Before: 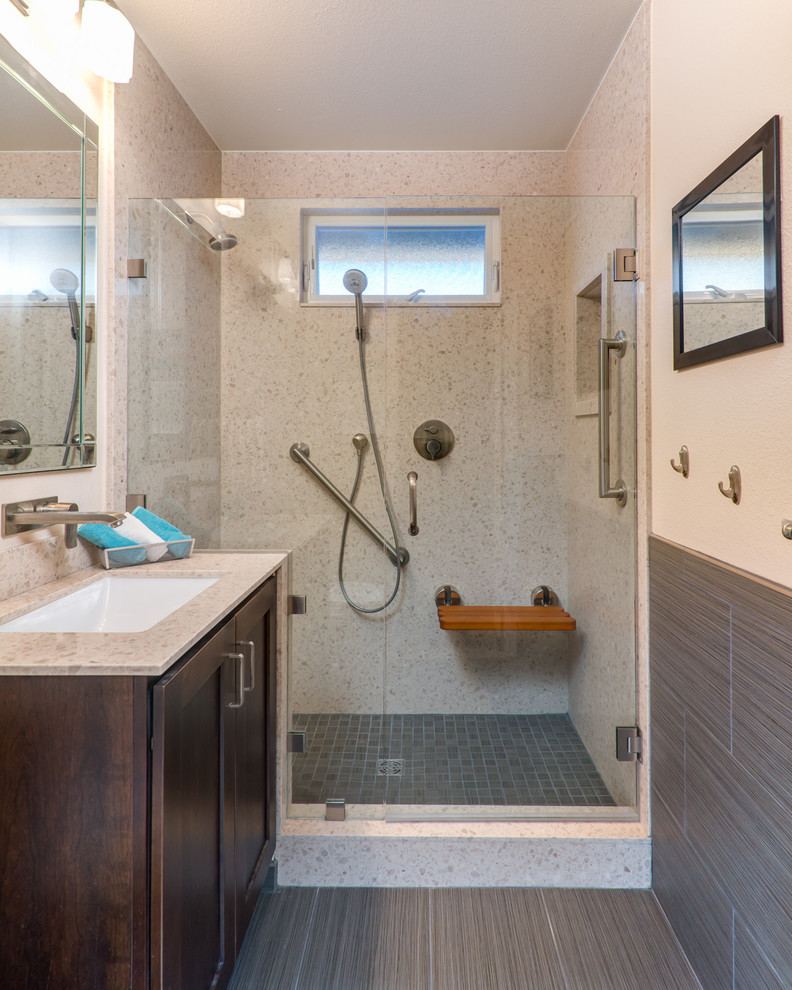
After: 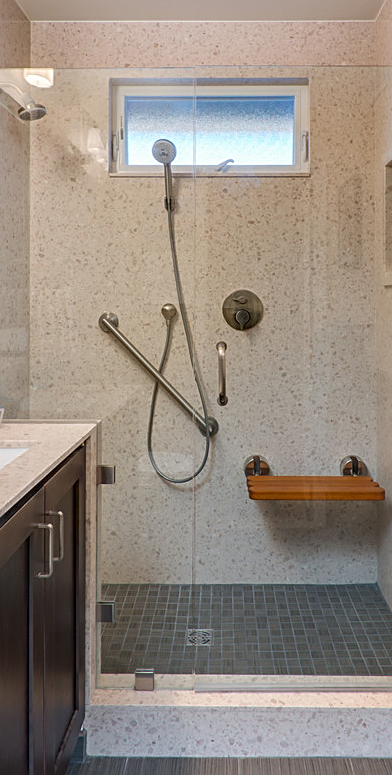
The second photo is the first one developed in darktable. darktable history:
sharpen: on, module defaults
crop and rotate: angle 0.021°, left 24.226%, top 13.186%, right 26.183%, bottom 8.424%
